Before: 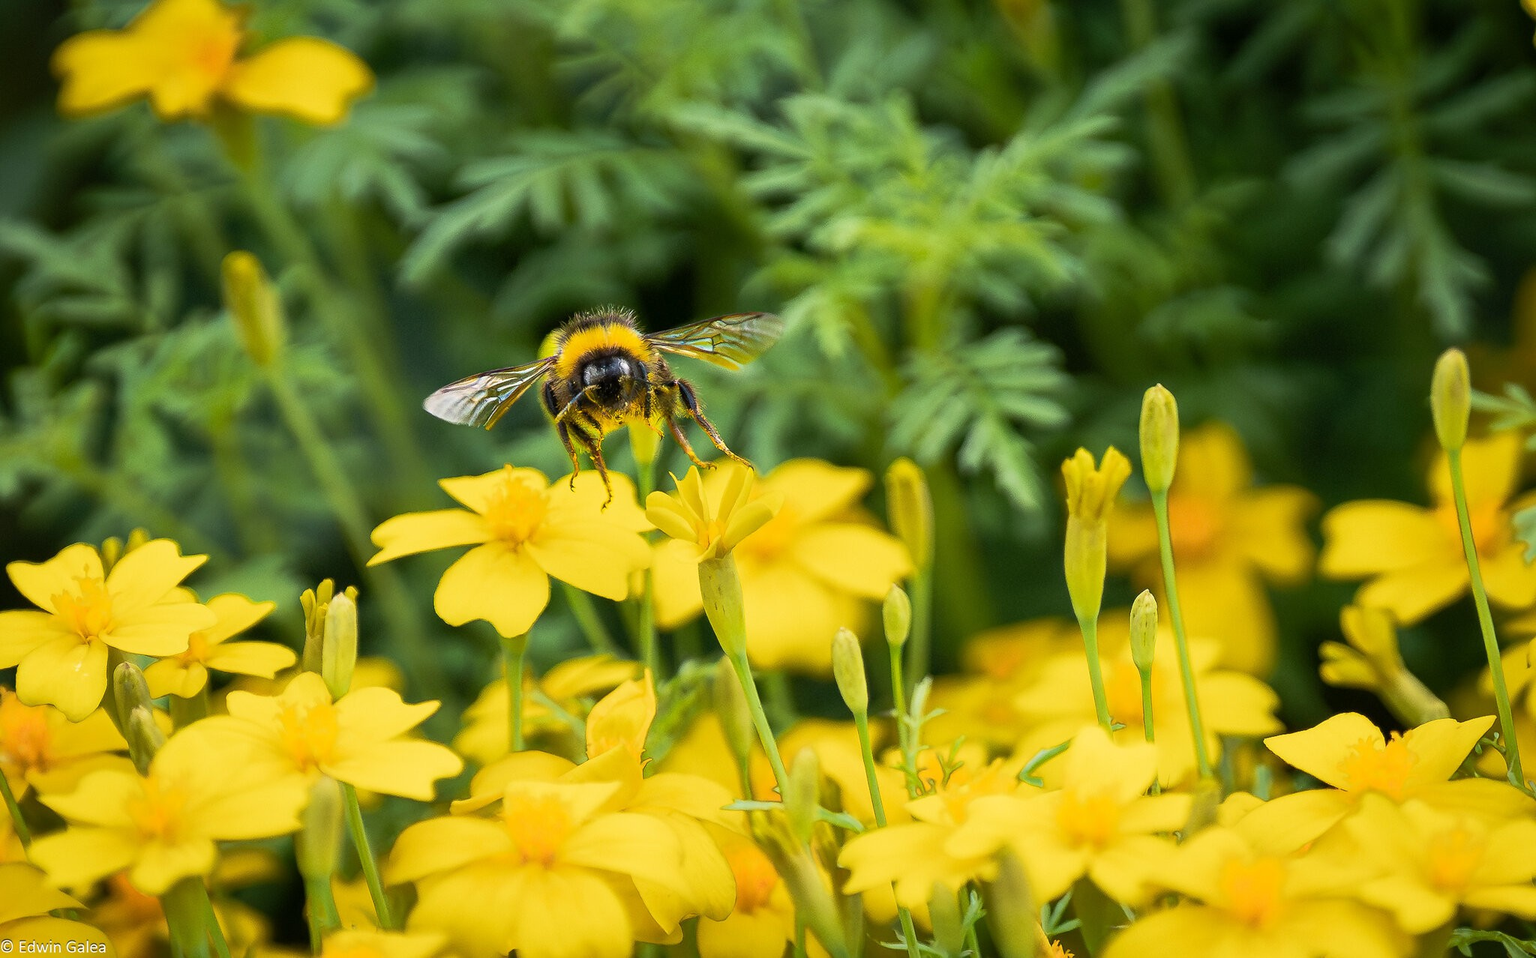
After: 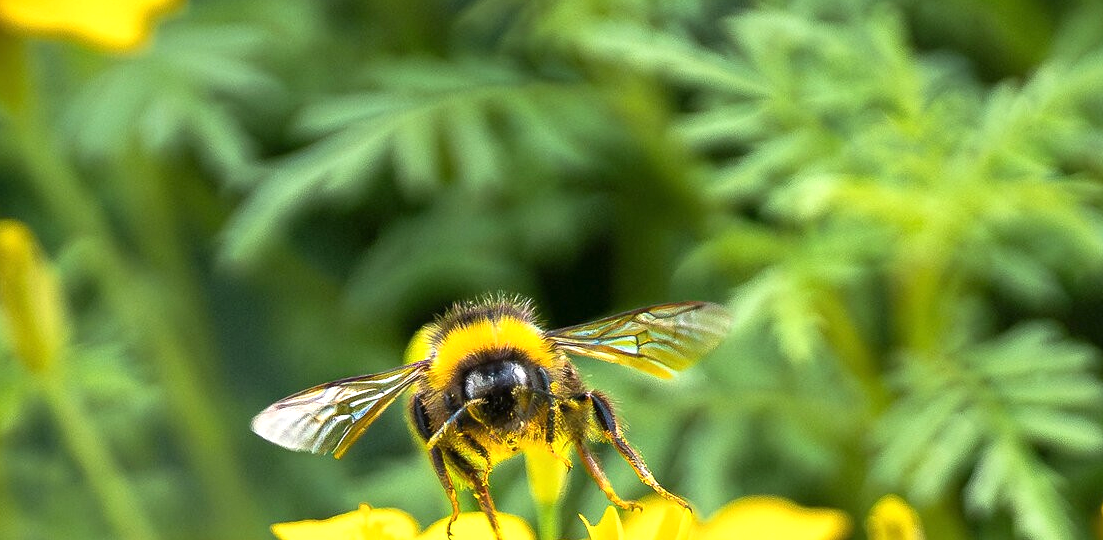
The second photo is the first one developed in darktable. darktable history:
exposure: exposure 0.6 EV, compensate highlight preservation false
crop: left 15.306%, top 9.065%, right 30.789%, bottom 48.638%
